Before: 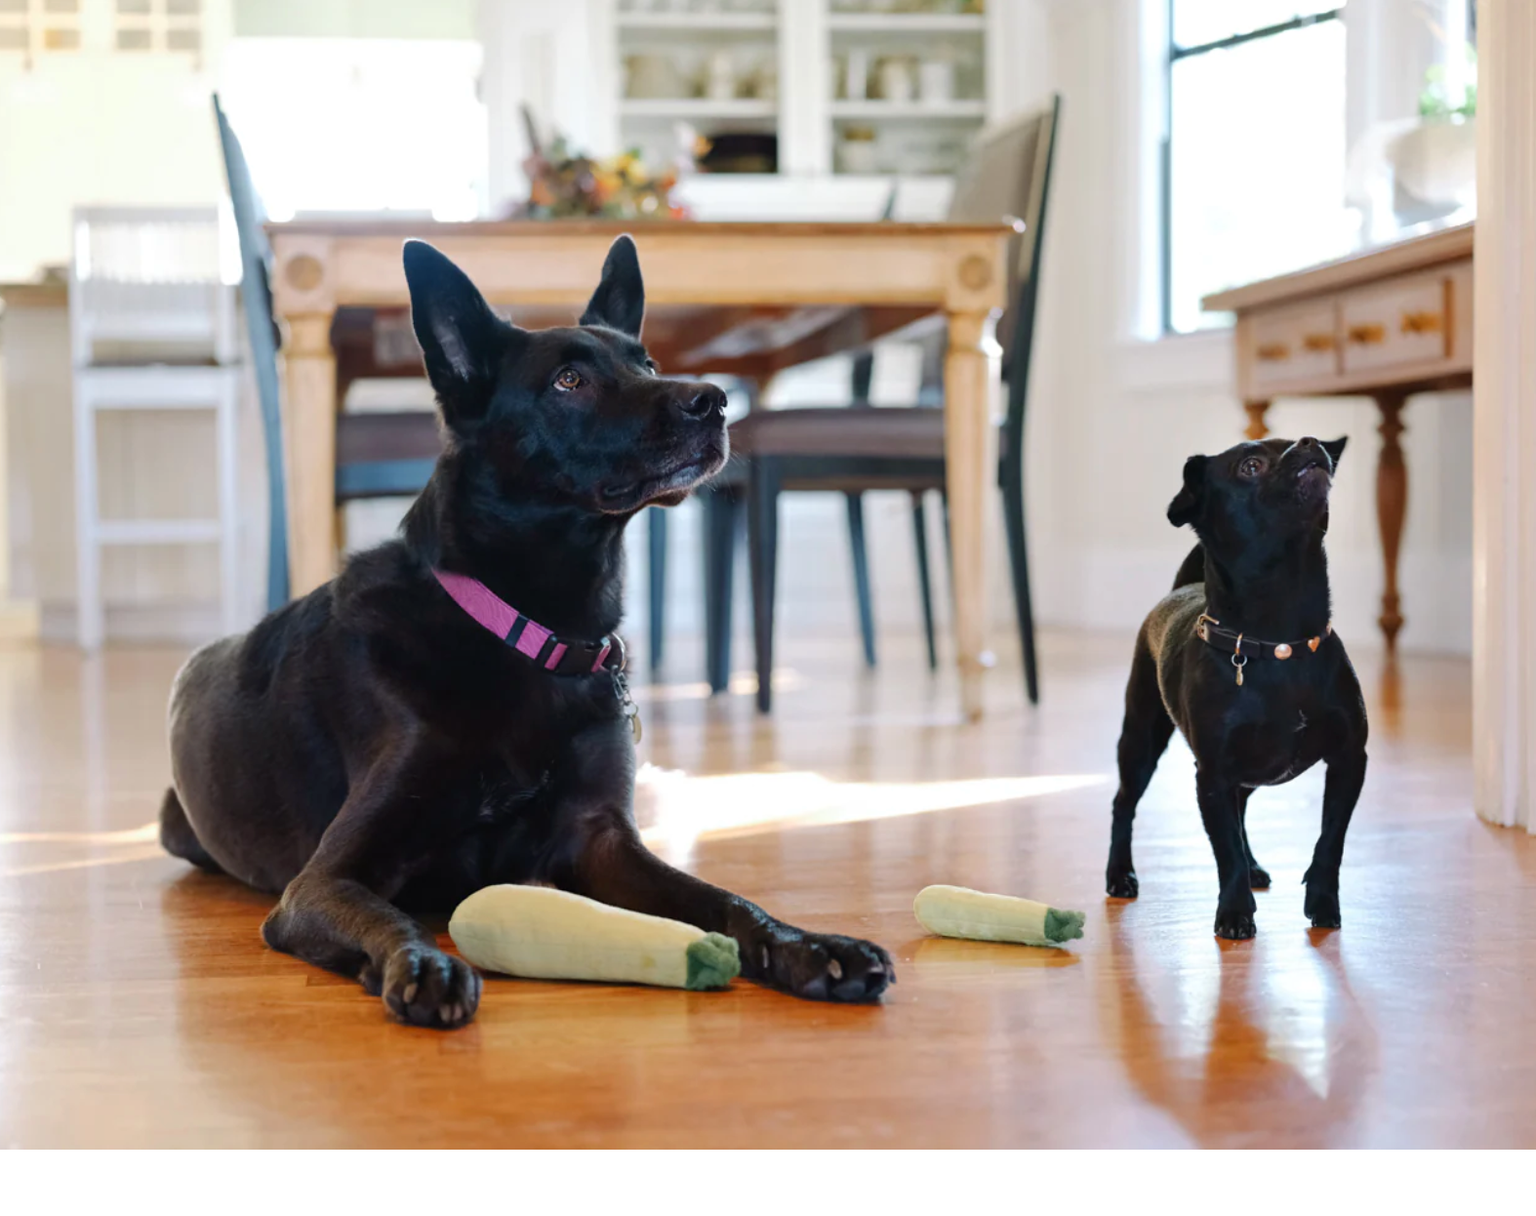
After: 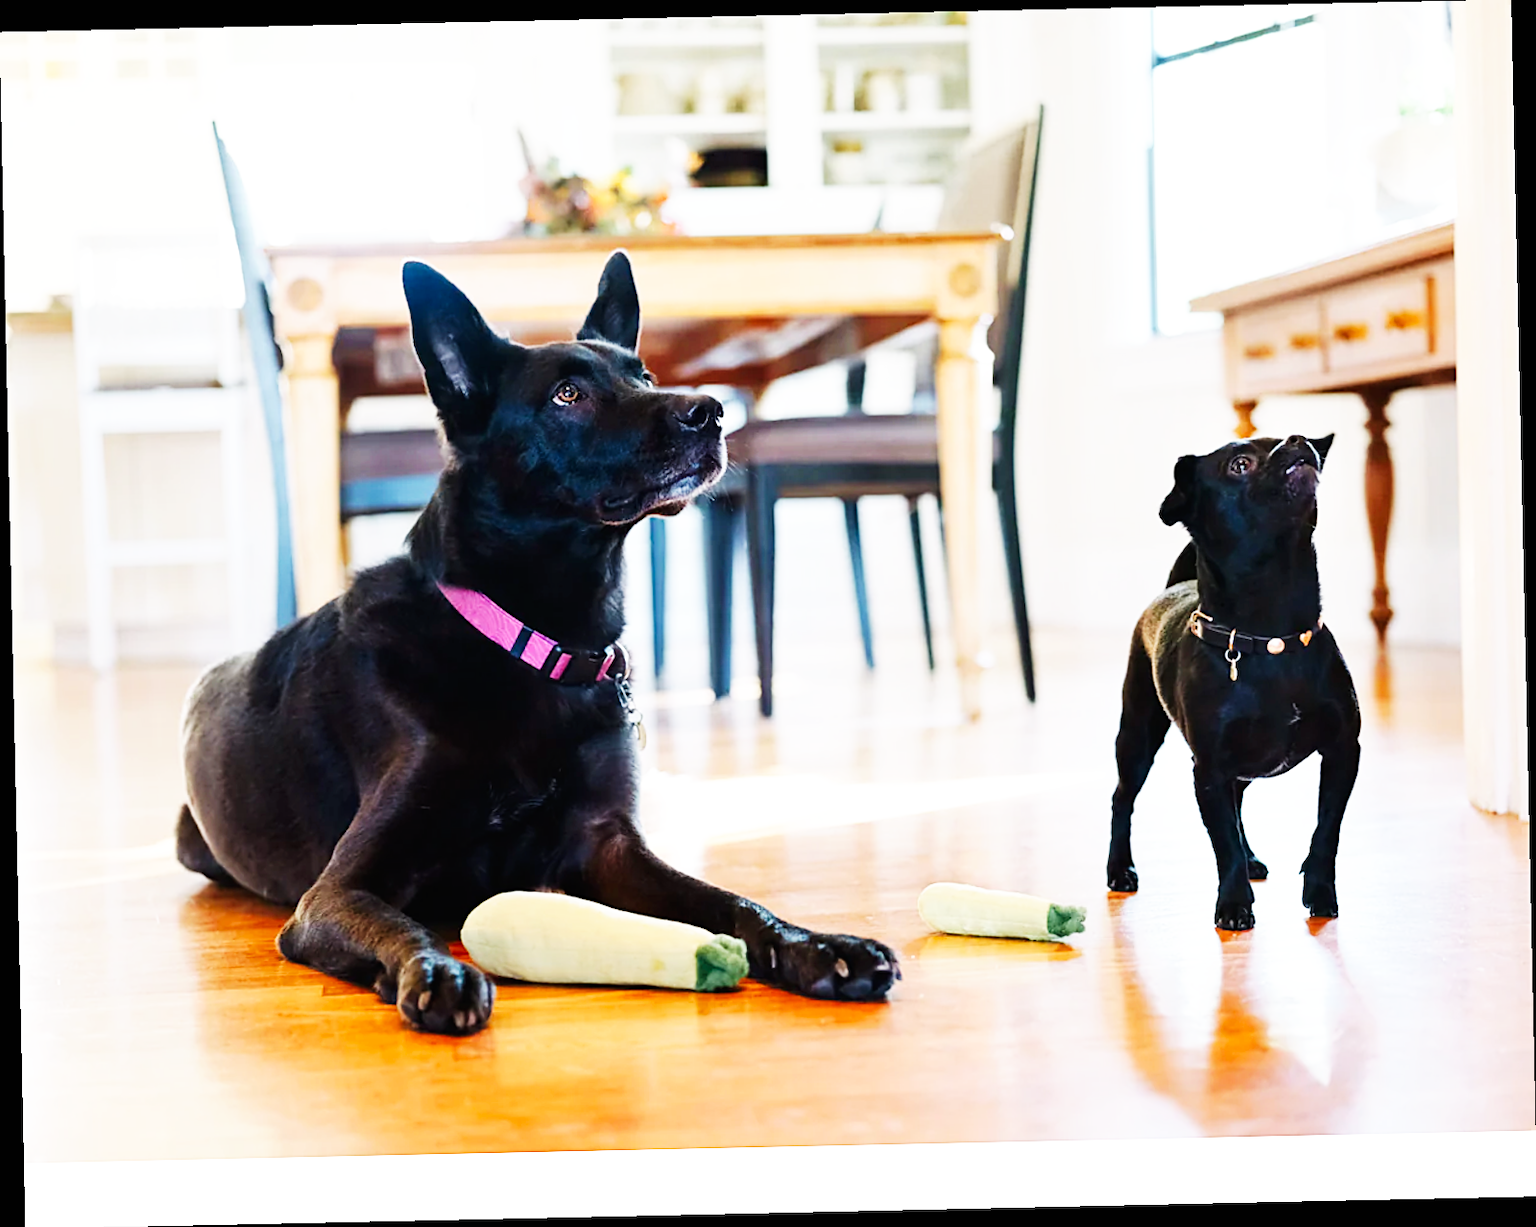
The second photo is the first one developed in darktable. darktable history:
sharpen: on, module defaults
rotate and perspective: rotation -1.24°, automatic cropping off
base curve: curves: ch0 [(0, 0) (0.007, 0.004) (0.027, 0.03) (0.046, 0.07) (0.207, 0.54) (0.442, 0.872) (0.673, 0.972) (1, 1)], preserve colors none
